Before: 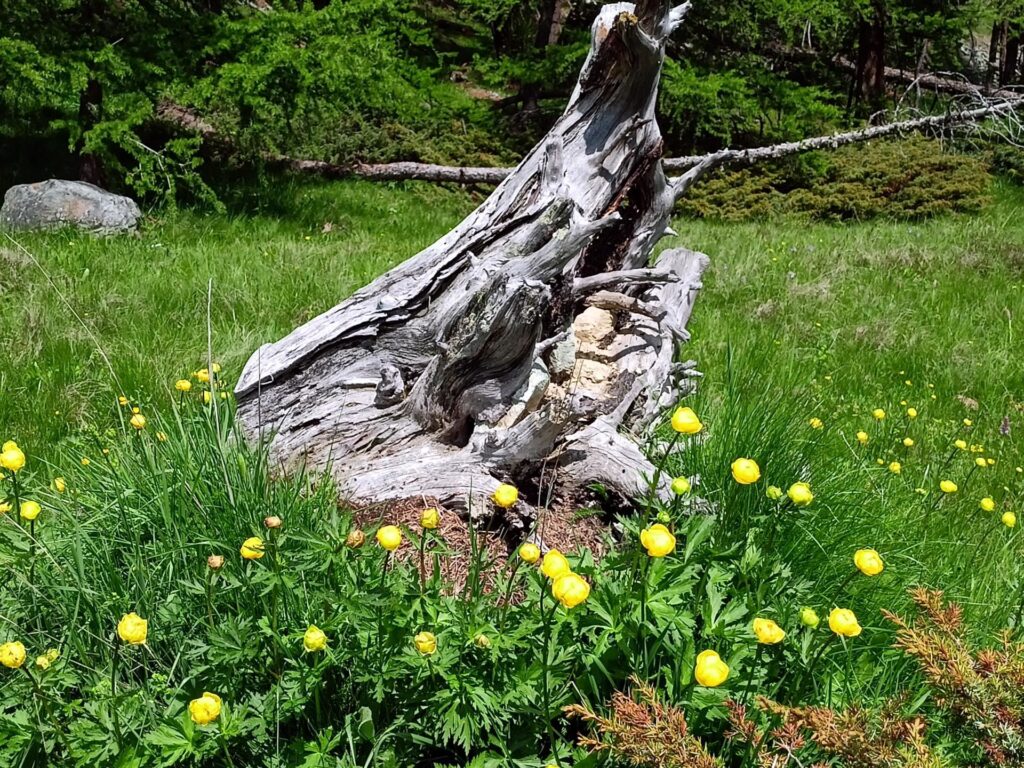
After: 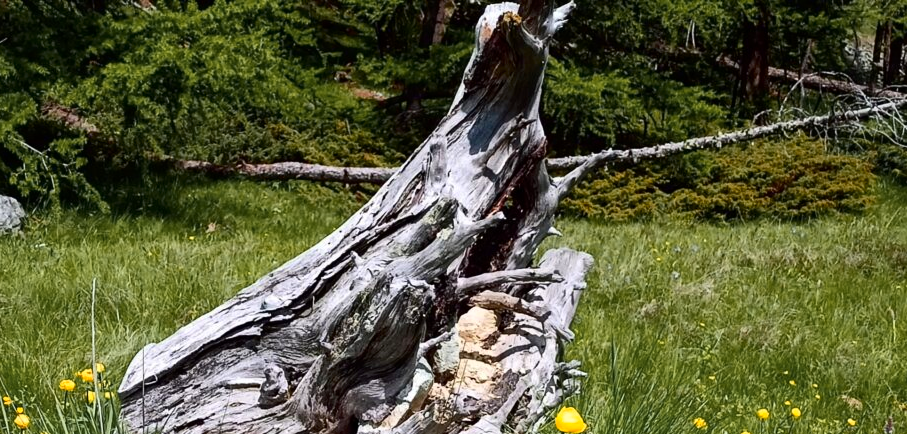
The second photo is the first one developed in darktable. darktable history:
crop and rotate: left 11.416%, bottom 43.405%
color zones: curves: ch1 [(0.263, 0.53) (0.376, 0.287) (0.487, 0.512) (0.748, 0.547) (1, 0.513)]; ch2 [(0.262, 0.45) (0.751, 0.477)]
contrast brightness saturation: contrast 0.125, brightness -0.046, saturation 0.153
